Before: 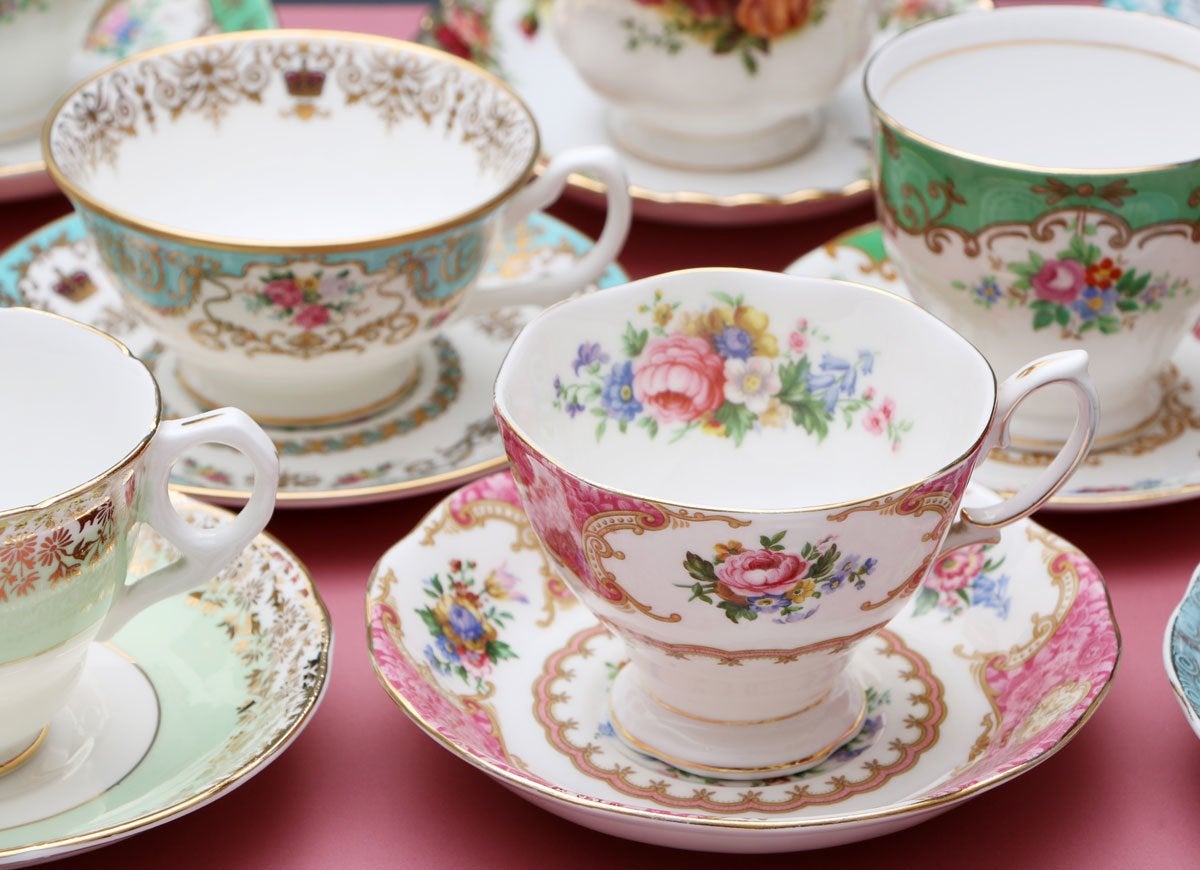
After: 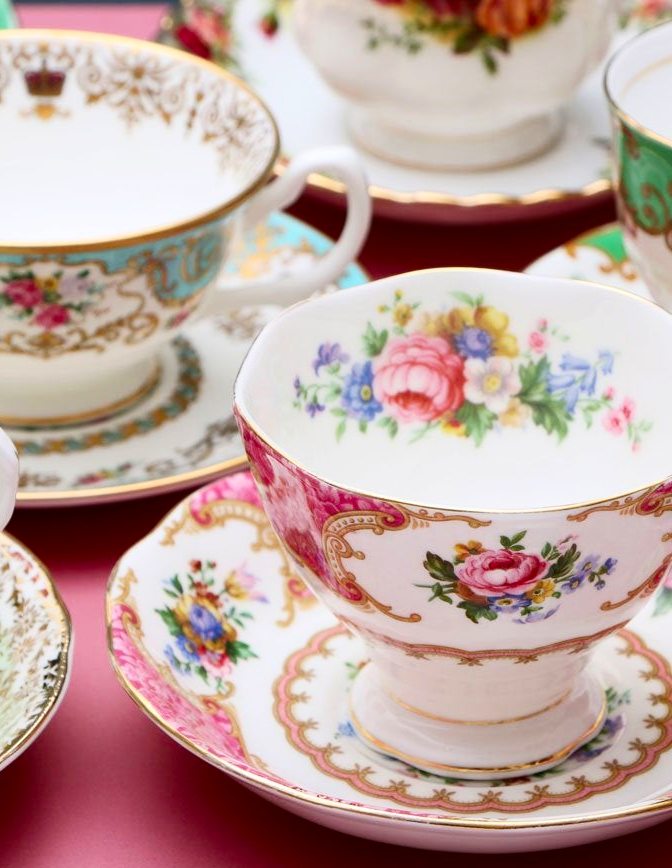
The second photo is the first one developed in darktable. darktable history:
crop: left 21.674%, right 22.086%
contrast brightness saturation: contrast 0.18, saturation 0.3
